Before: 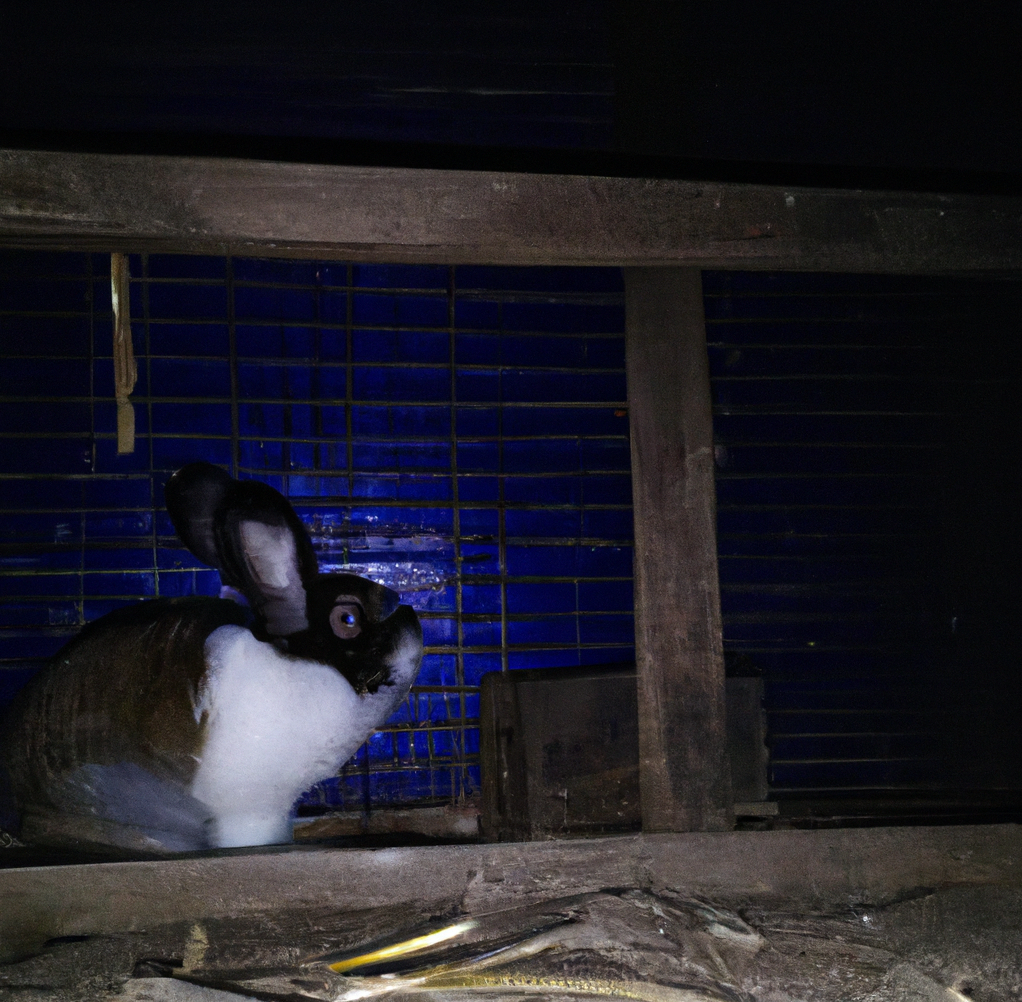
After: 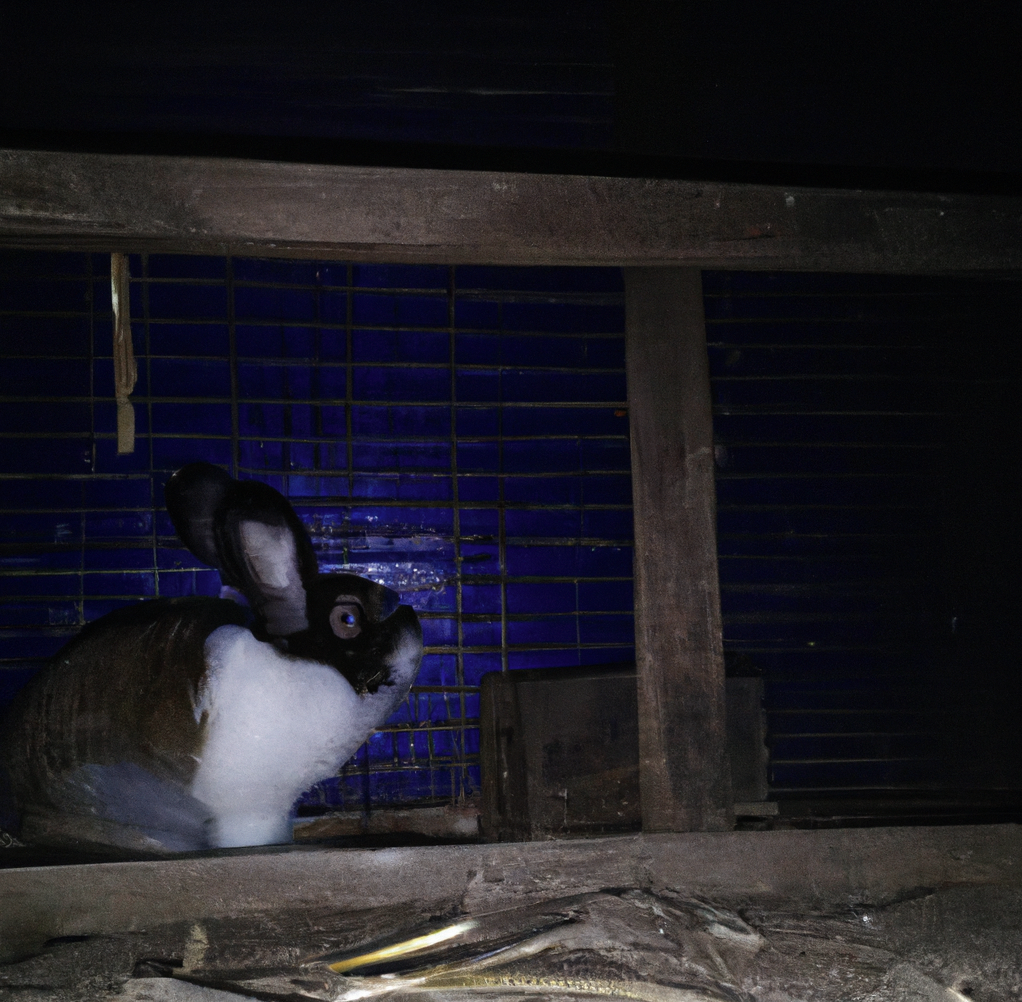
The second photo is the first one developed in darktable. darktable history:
local contrast: mode bilateral grid, contrast 100, coarseness 100, detail 91%, midtone range 0.2
color zones: curves: ch0 [(0, 0.5) (0.125, 0.4) (0.25, 0.5) (0.375, 0.4) (0.5, 0.4) (0.625, 0.35) (0.75, 0.35) (0.875, 0.5)]; ch1 [(0, 0.35) (0.125, 0.45) (0.25, 0.35) (0.375, 0.35) (0.5, 0.35) (0.625, 0.35) (0.75, 0.45) (0.875, 0.35)]; ch2 [(0, 0.6) (0.125, 0.5) (0.25, 0.5) (0.375, 0.6) (0.5, 0.6) (0.625, 0.5) (0.75, 0.5) (0.875, 0.5)]
